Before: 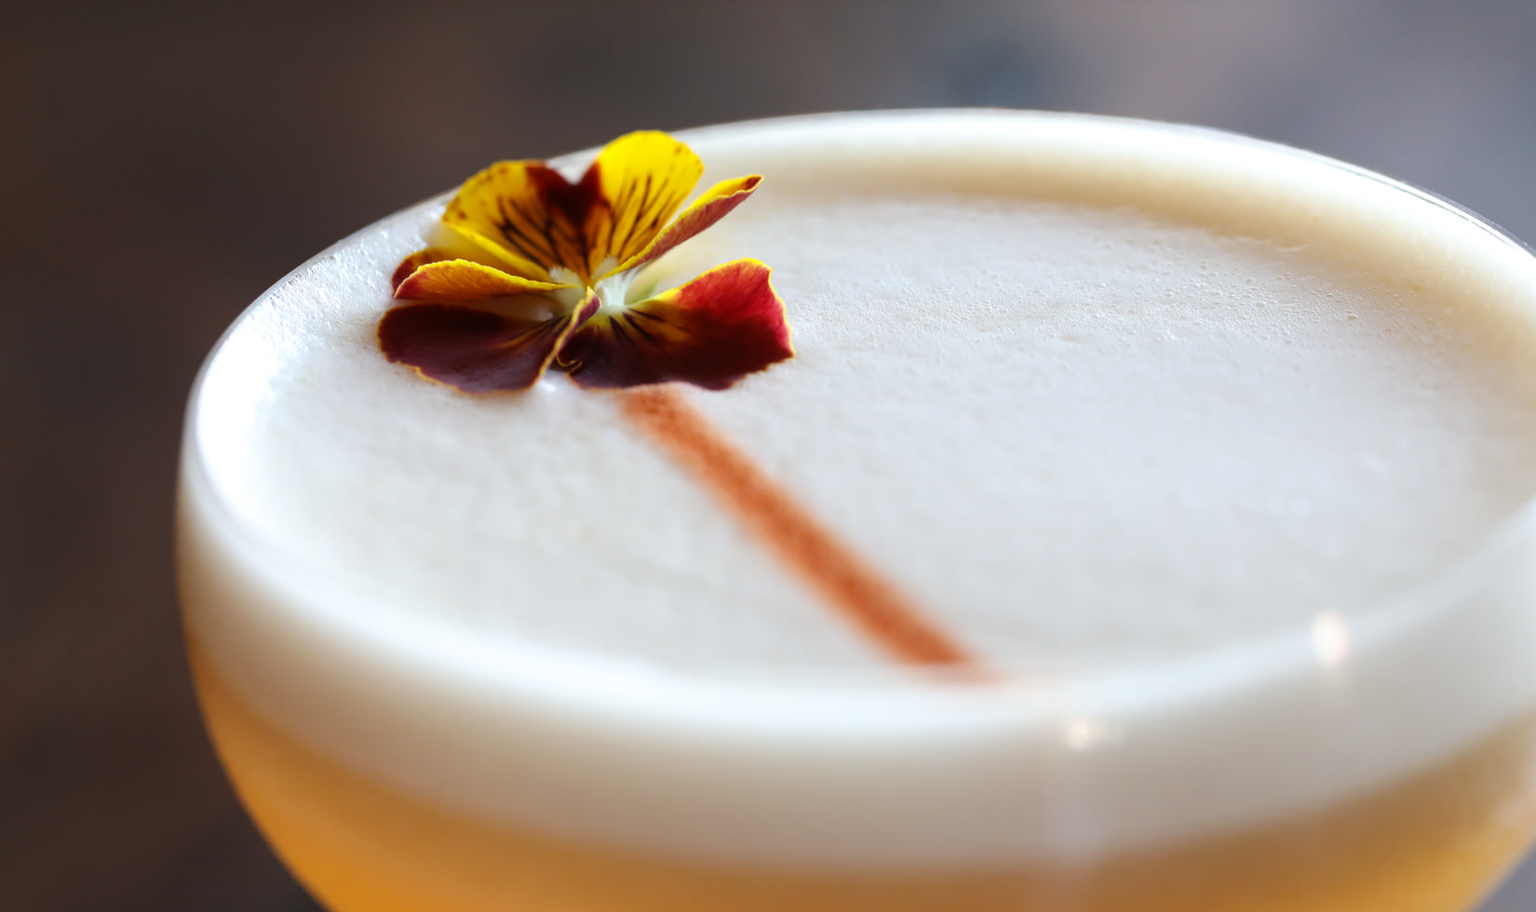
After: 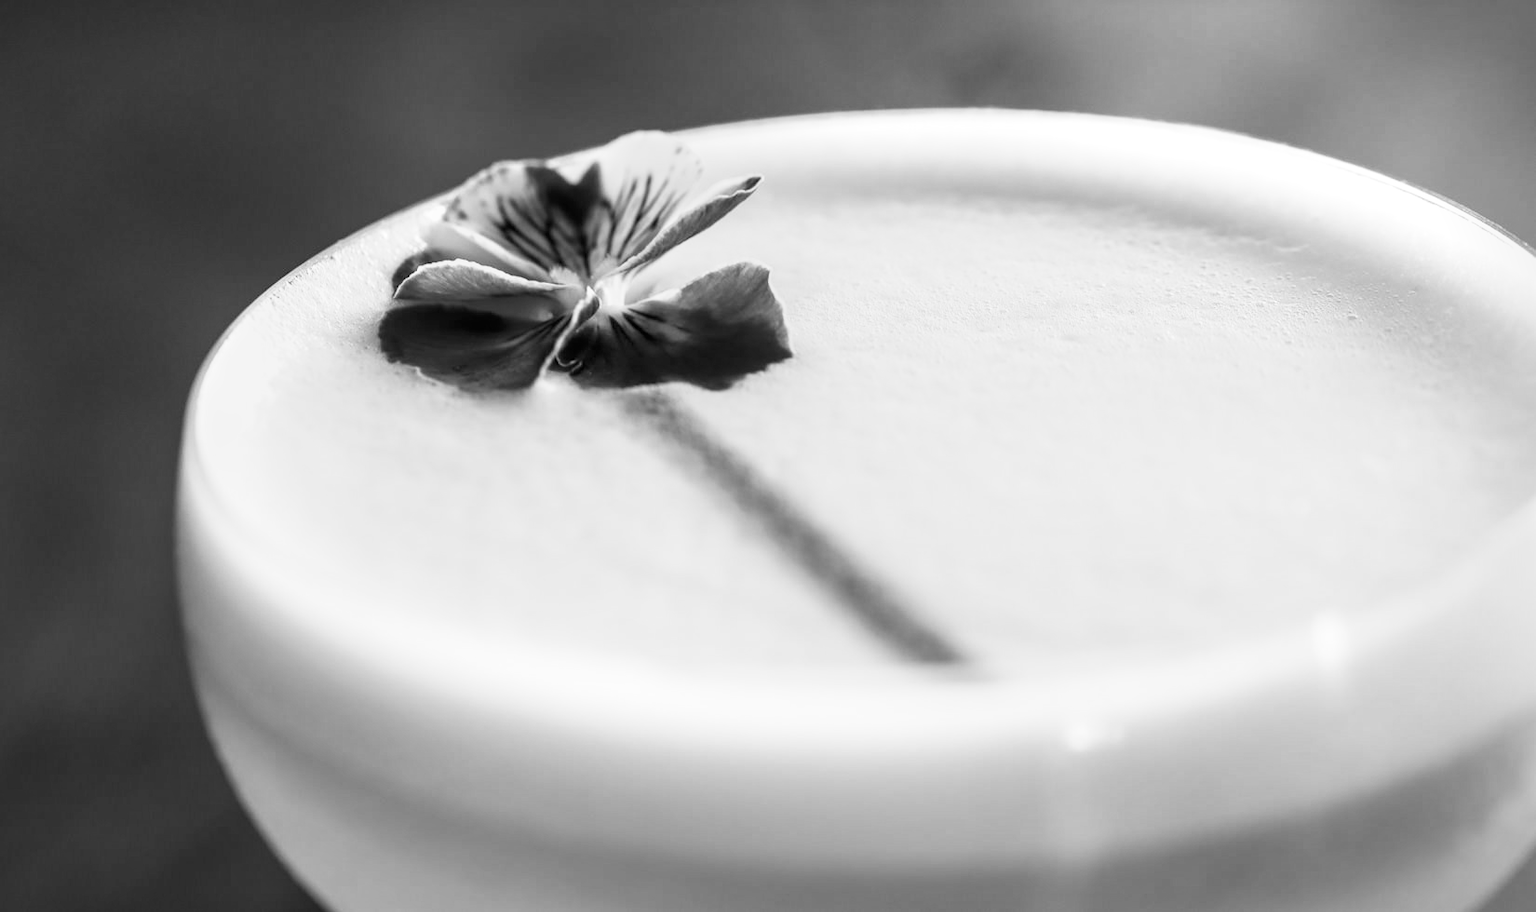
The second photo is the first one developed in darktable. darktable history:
monochrome: on, module defaults
base curve: curves: ch0 [(0, 0) (0.088, 0.125) (0.176, 0.251) (0.354, 0.501) (0.613, 0.749) (1, 0.877)], preserve colors none
vignetting: fall-off start 97.23%, saturation -0.024, center (-0.033, -0.042), width/height ratio 1.179, unbound false
local contrast: detail 150%
velvia: on, module defaults
levels: levels [0, 0.499, 1]
